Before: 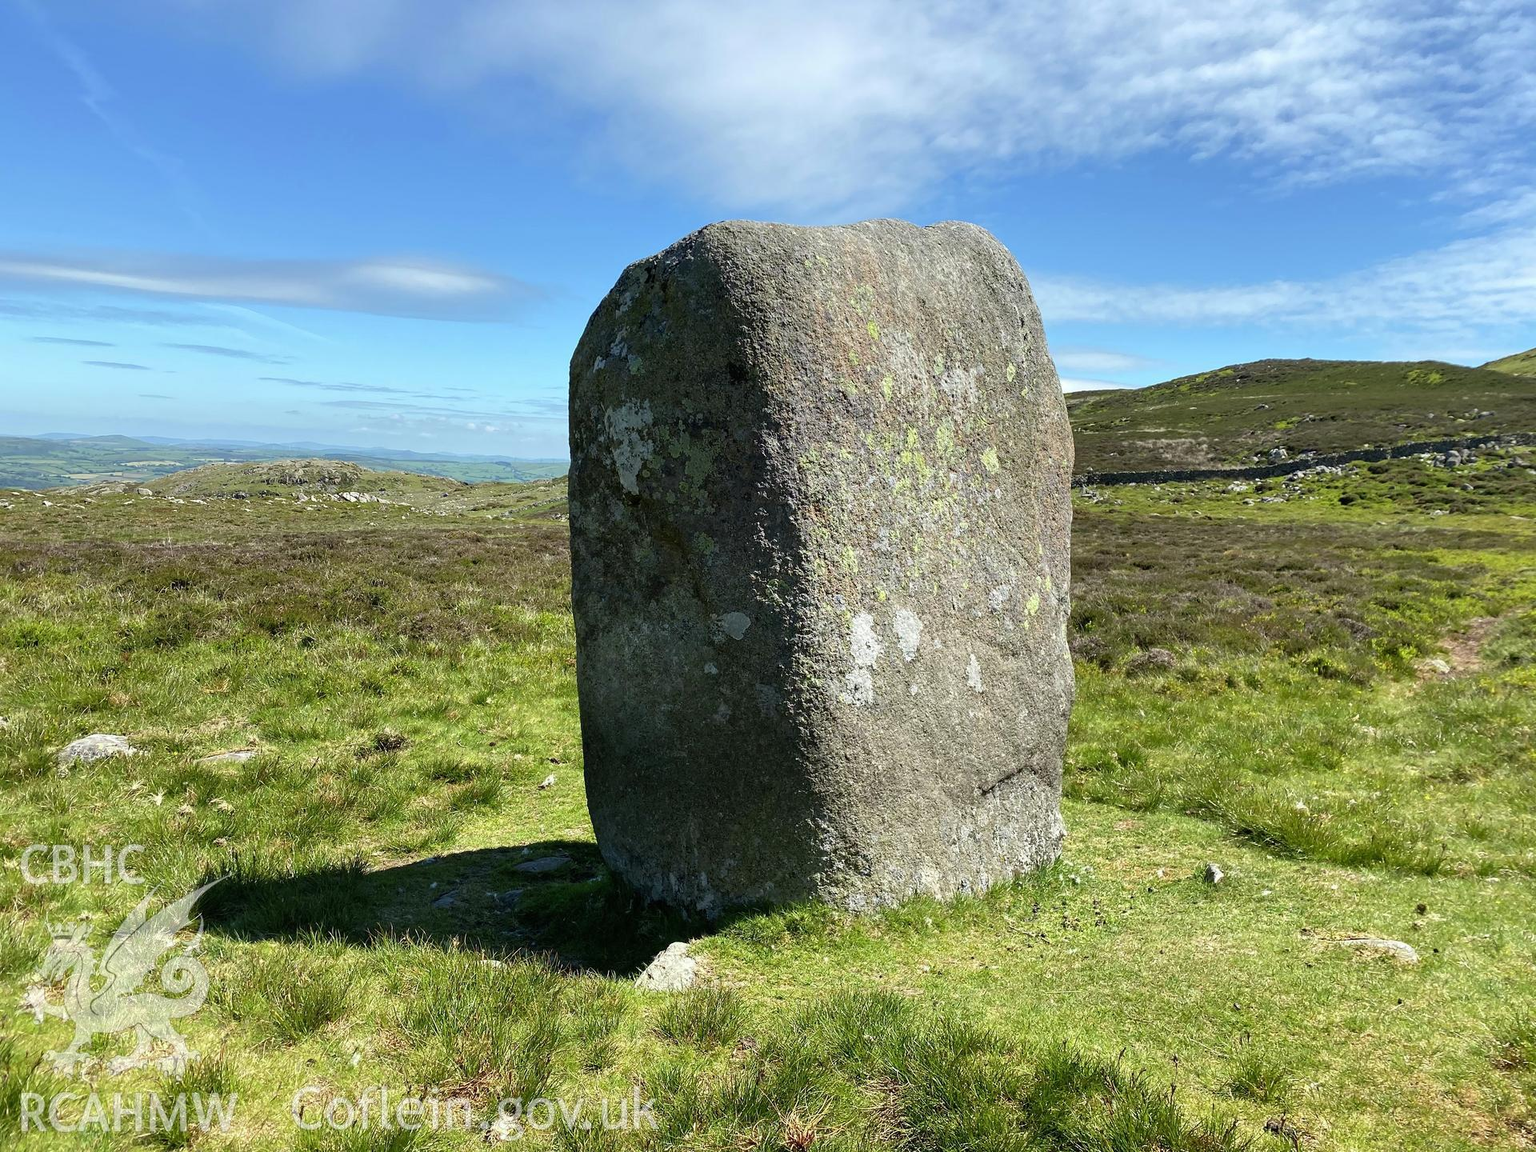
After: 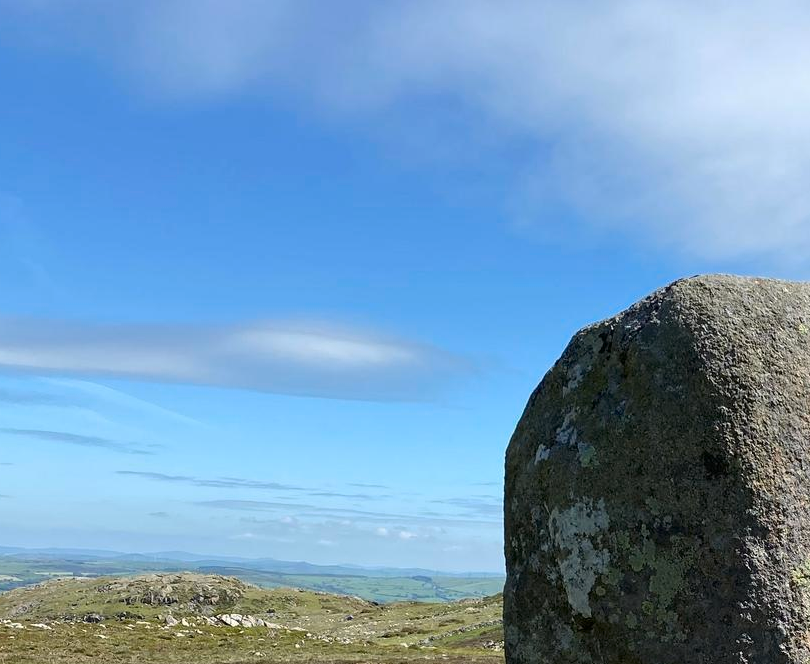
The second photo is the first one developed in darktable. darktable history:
crop and rotate: left 10.832%, top 0.077%, right 46.955%, bottom 53.773%
